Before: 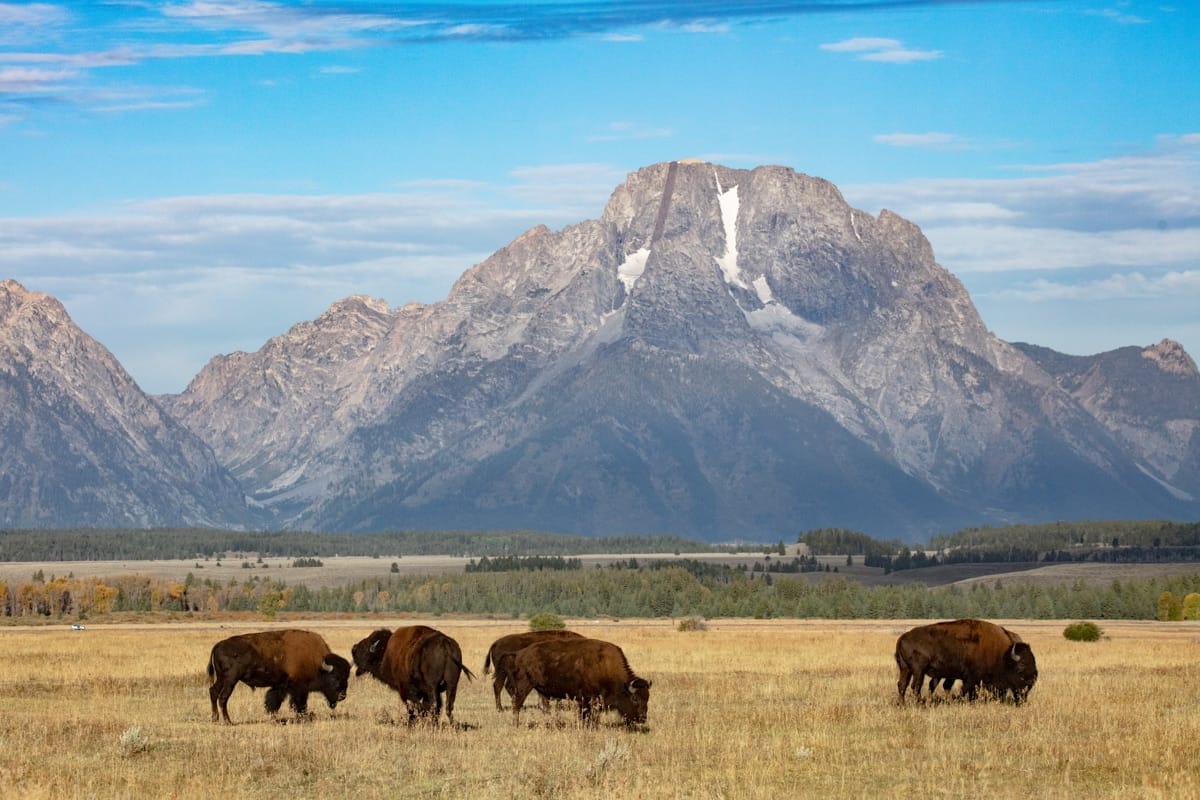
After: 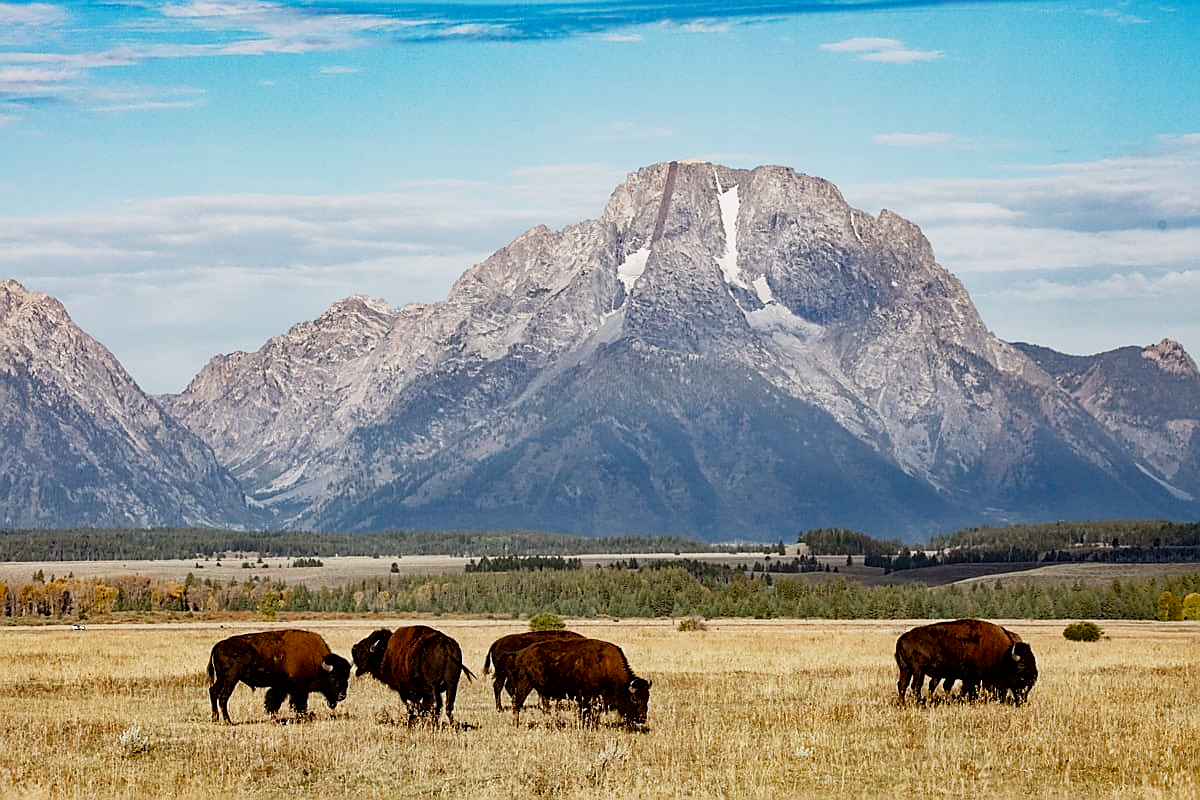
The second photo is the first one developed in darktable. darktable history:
filmic rgb: black relative exposure -16 EV, white relative exposure 5.31 EV, hardness 5.9, contrast 1.25, preserve chrominance no, color science v5 (2021)
sharpen: radius 1.4, amount 1.25, threshold 0.7
local contrast: mode bilateral grid, contrast 20, coarseness 50, detail 120%, midtone range 0.2
color balance rgb: shadows lift › chroma 1%, shadows lift › hue 28.8°, power › hue 60°, highlights gain › chroma 1%, highlights gain › hue 60°, global offset › luminance 0.25%, perceptual saturation grading › highlights -20%, perceptual saturation grading › shadows 20%, perceptual brilliance grading › highlights 5%, perceptual brilliance grading › shadows -10%, global vibrance 19.67%
